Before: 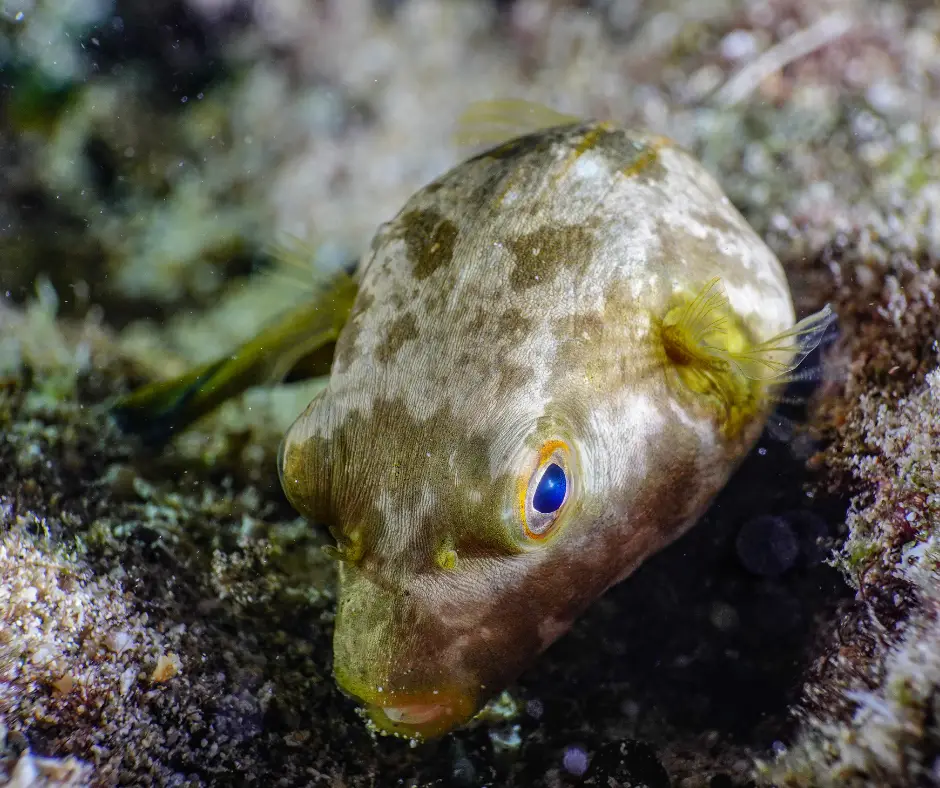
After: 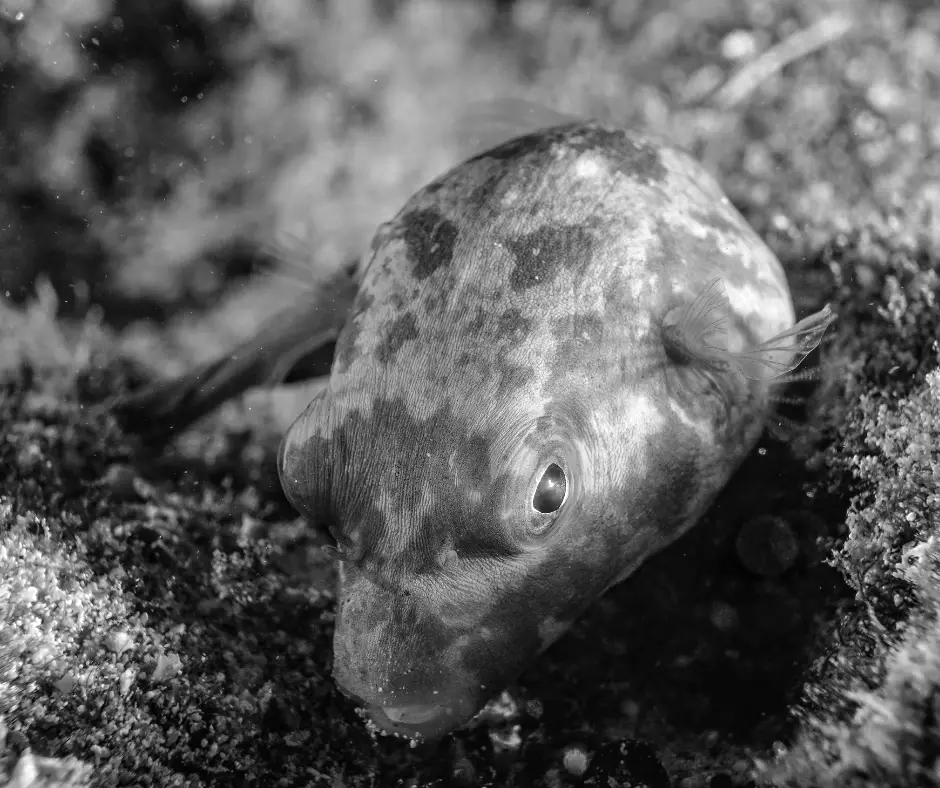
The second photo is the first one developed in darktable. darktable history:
color zones: curves: ch0 [(0, 0.613) (0.01, 0.613) (0.245, 0.448) (0.498, 0.529) (0.642, 0.665) (0.879, 0.777) (0.99, 0.613)]; ch1 [(0, 0) (0.143, 0) (0.286, 0) (0.429, 0) (0.571, 0) (0.714, 0) (0.857, 0)]
sharpen: radius 2.936, amount 0.878, threshold 47.416
